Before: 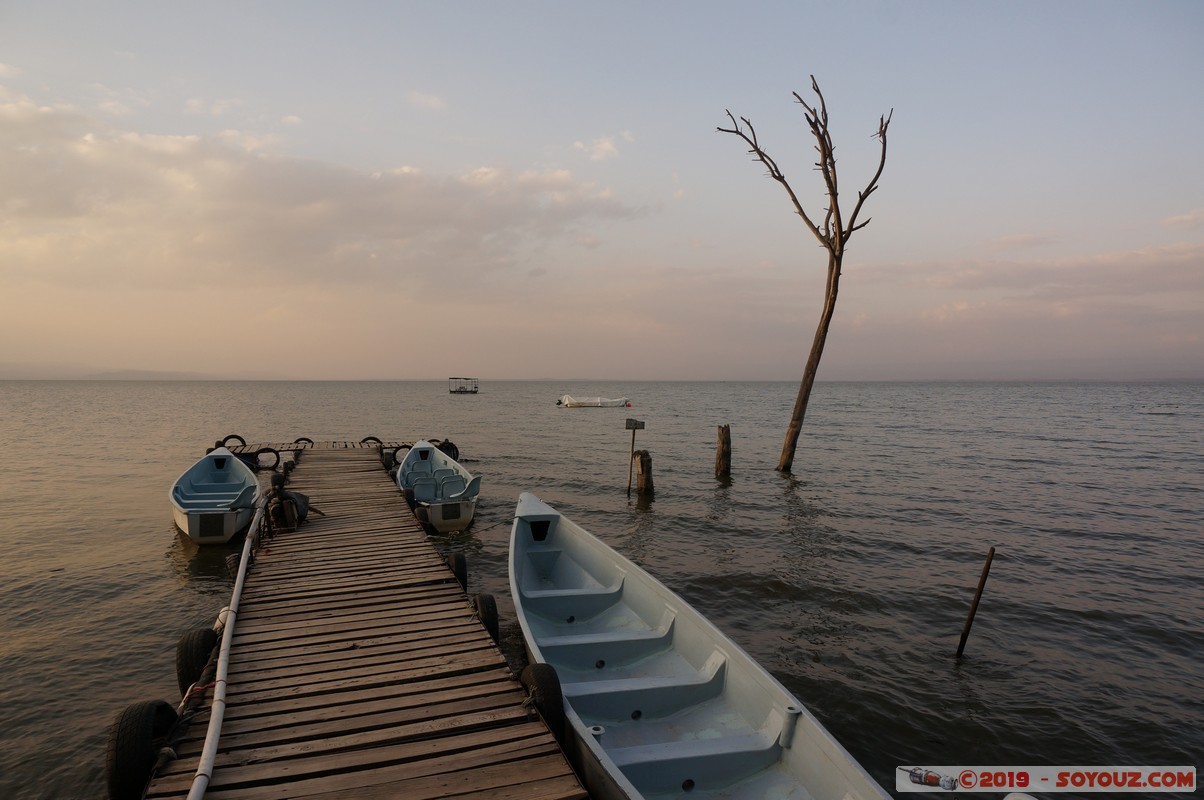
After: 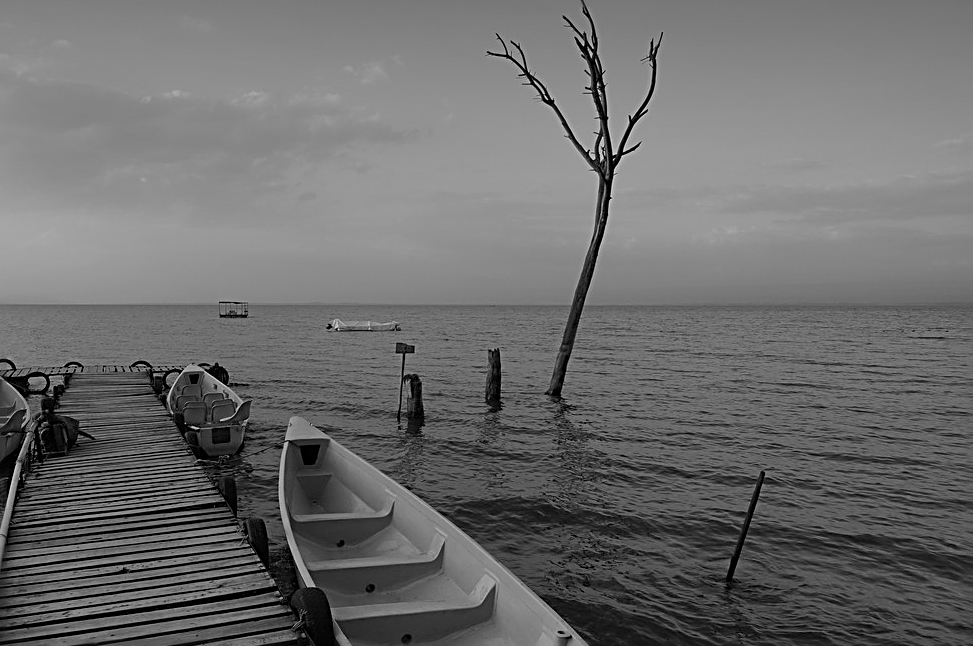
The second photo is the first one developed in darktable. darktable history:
graduated density: density 2.02 EV, hardness 44%, rotation 0.374°, offset 8.21, hue 208.8°, saturation 97%
monochrome: a 30.25, b 92.03
crop: left 19.159%, top 9.58%, bottom 9.58%
sharpen: radius 2.676, amount 0.669
shadows and highlights: low approximation 0.01, soften with gaussian
